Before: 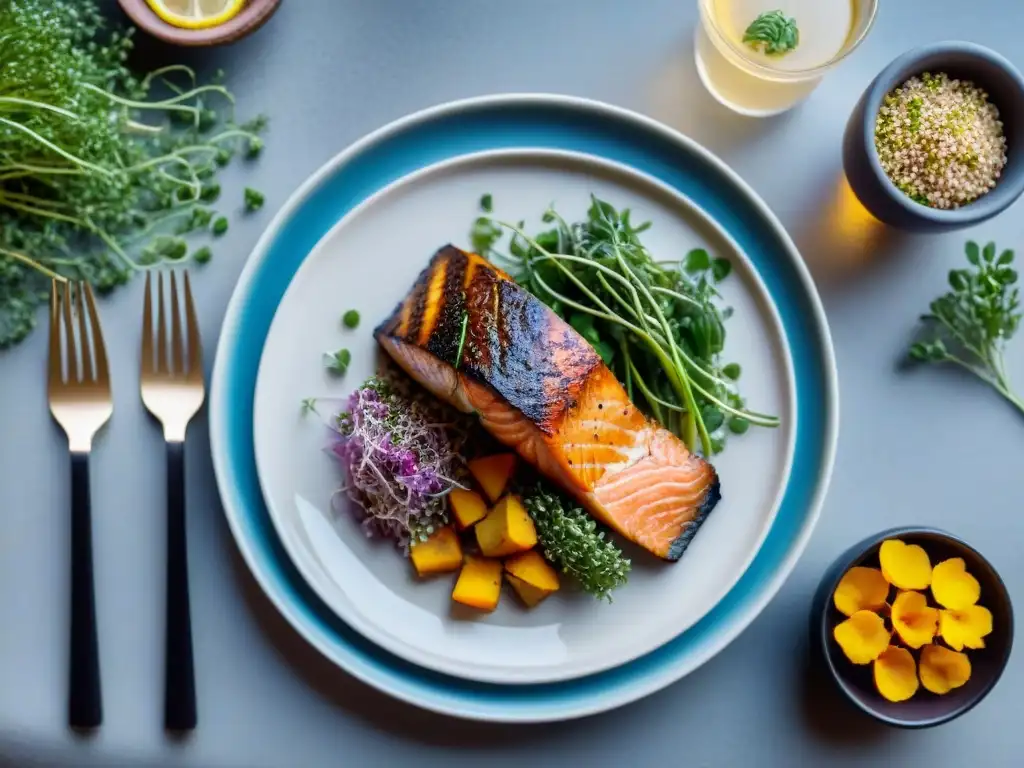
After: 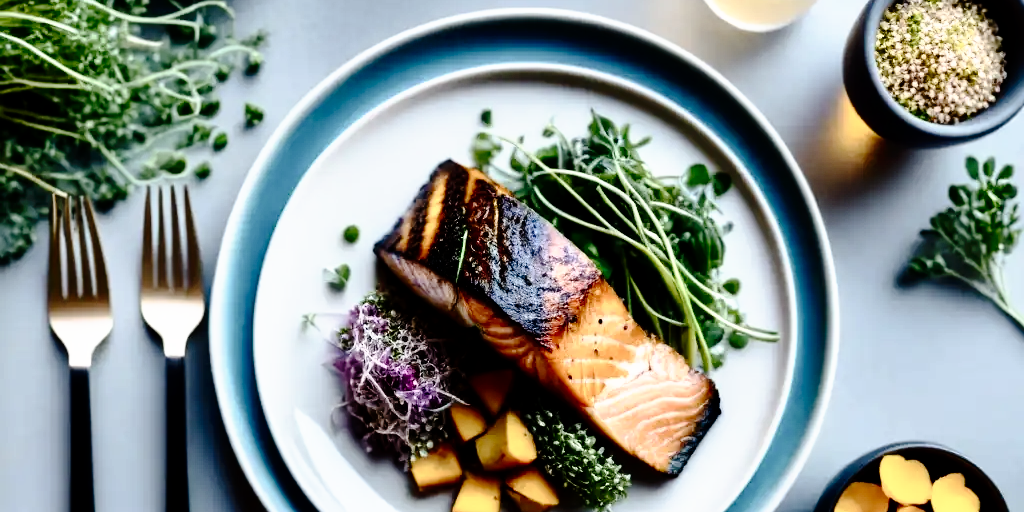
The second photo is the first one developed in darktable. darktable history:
contrast brightness saturation: contrast 0.25, saturation -0.31
crop: top 11.166%, bottom 22.168%
tone curve: curves: ch0 [(0, 0) (0.003, 0) (0.011, 0.001) (0.025, 0.001) (0.044, 0.002) (0.069, 0.007) (0.1, 0.015) (0.136, 0.027) (0.177, 0.066) (0.224, 0.122) (0.277, 0.219) (0.335, 0.327) (0.399, 0.432) (0.468, 0.527) (0.543, 0.615) (0.623, 0.695) (0.709, 0.777) (0.801, 0.874) (0.898, 0.973) (1, 1)], preserve colors none
